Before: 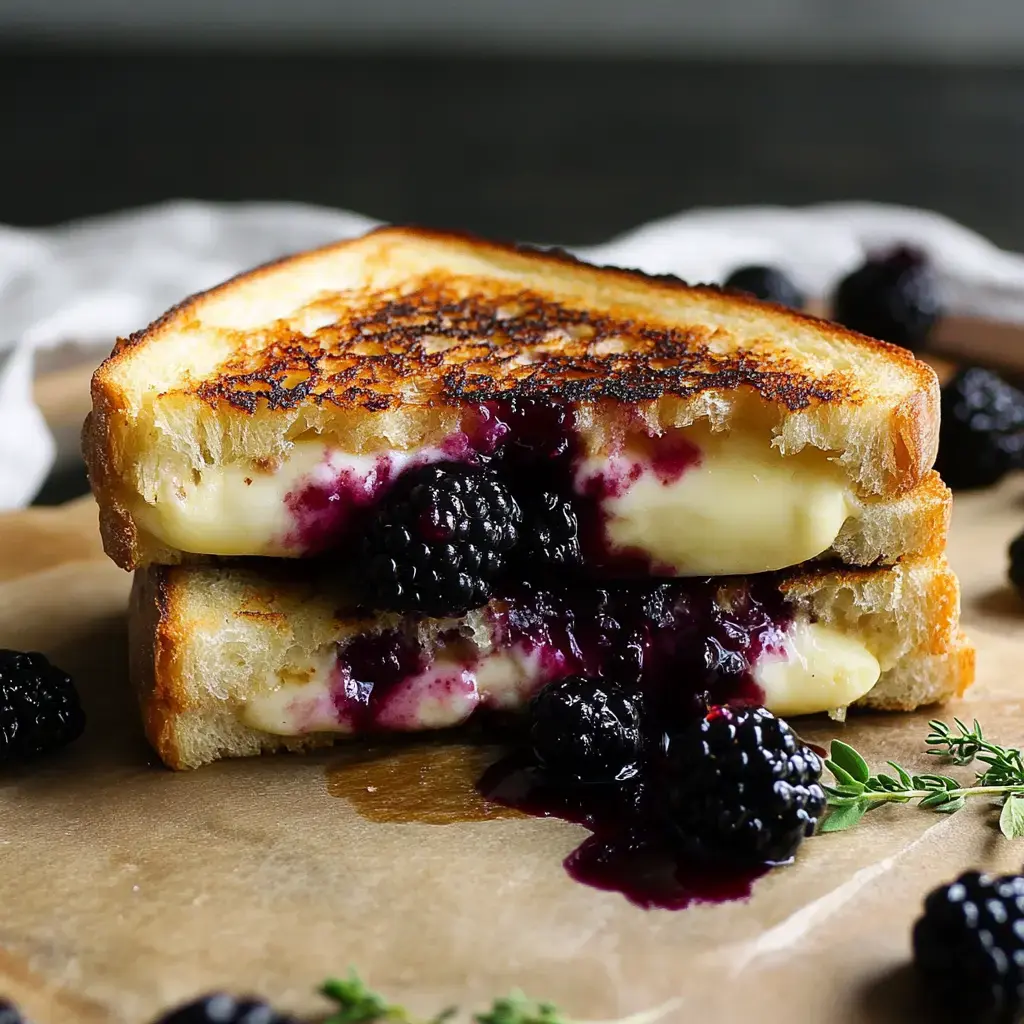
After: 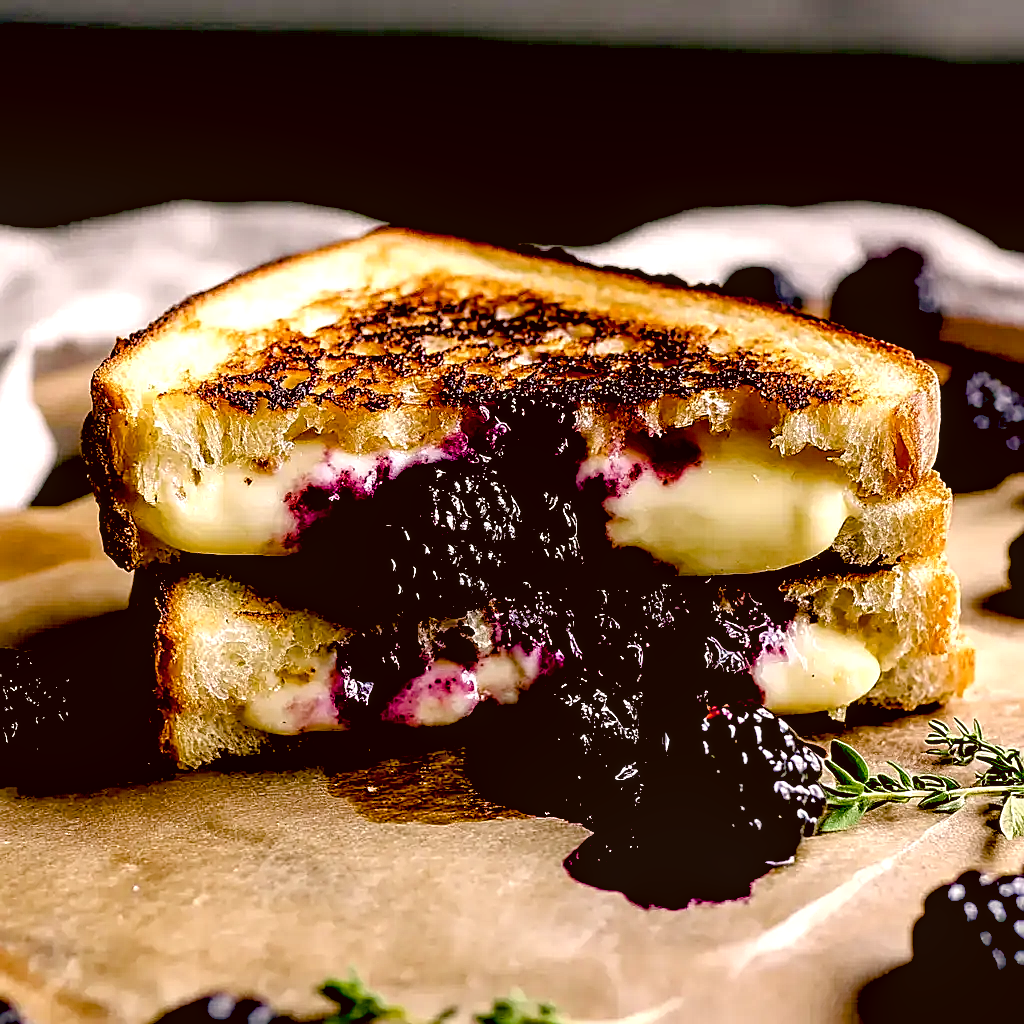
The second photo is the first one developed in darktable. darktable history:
color correction: highlights a* 10.17, highlights b* 9.71, shadows a* 9.12, shadows b* 7.97, saturation 0.792
color balance rgb: global offset › luminance -0.876%, perceptual saturation grading › global saturation 20%, perceptual saturation grading › highlights -25.253%, perceptual saturation grading › shadows 49.387%
sharpen: on, module defaults
local contrast: detail 130%
exposure: black level correction 0.041, exposure 0.499 EV, compensate exposure bias true, compensate highlight preservation false
